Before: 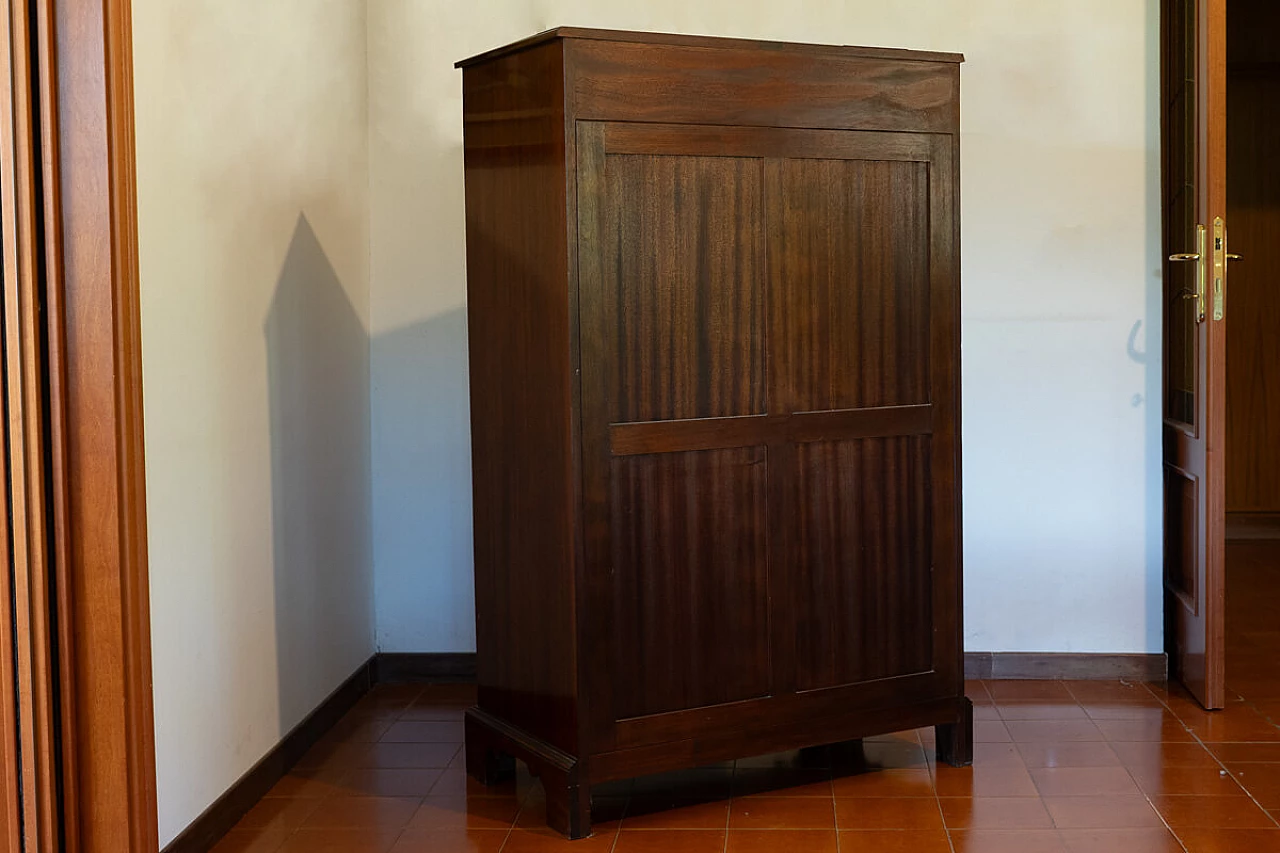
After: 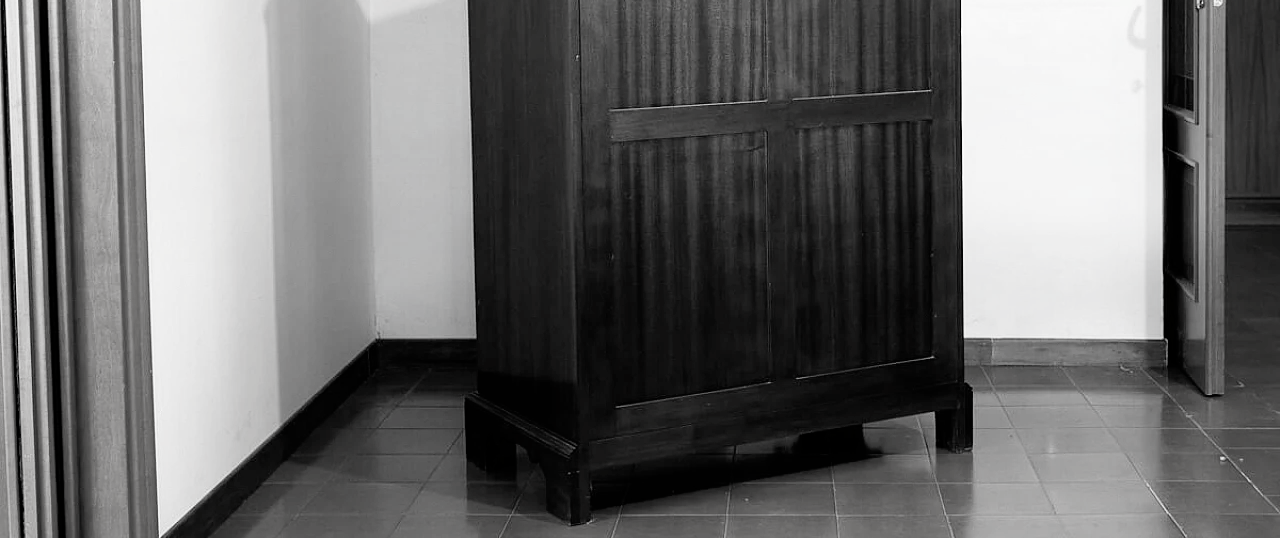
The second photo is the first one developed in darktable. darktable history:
crop and rotate: top 36.816%
contrast brightness saturation: saturation -0.992
exposure: black level correction 0, exposure 1.2 EV, compensate exposure bias true, compensate highlight preservation false
filmic rgb: black relative exposure -5.87 EV, white relative exposure 3.39 EV, threshold 3.05 EV, hardness 3.69, enable highlight reconstruction true
